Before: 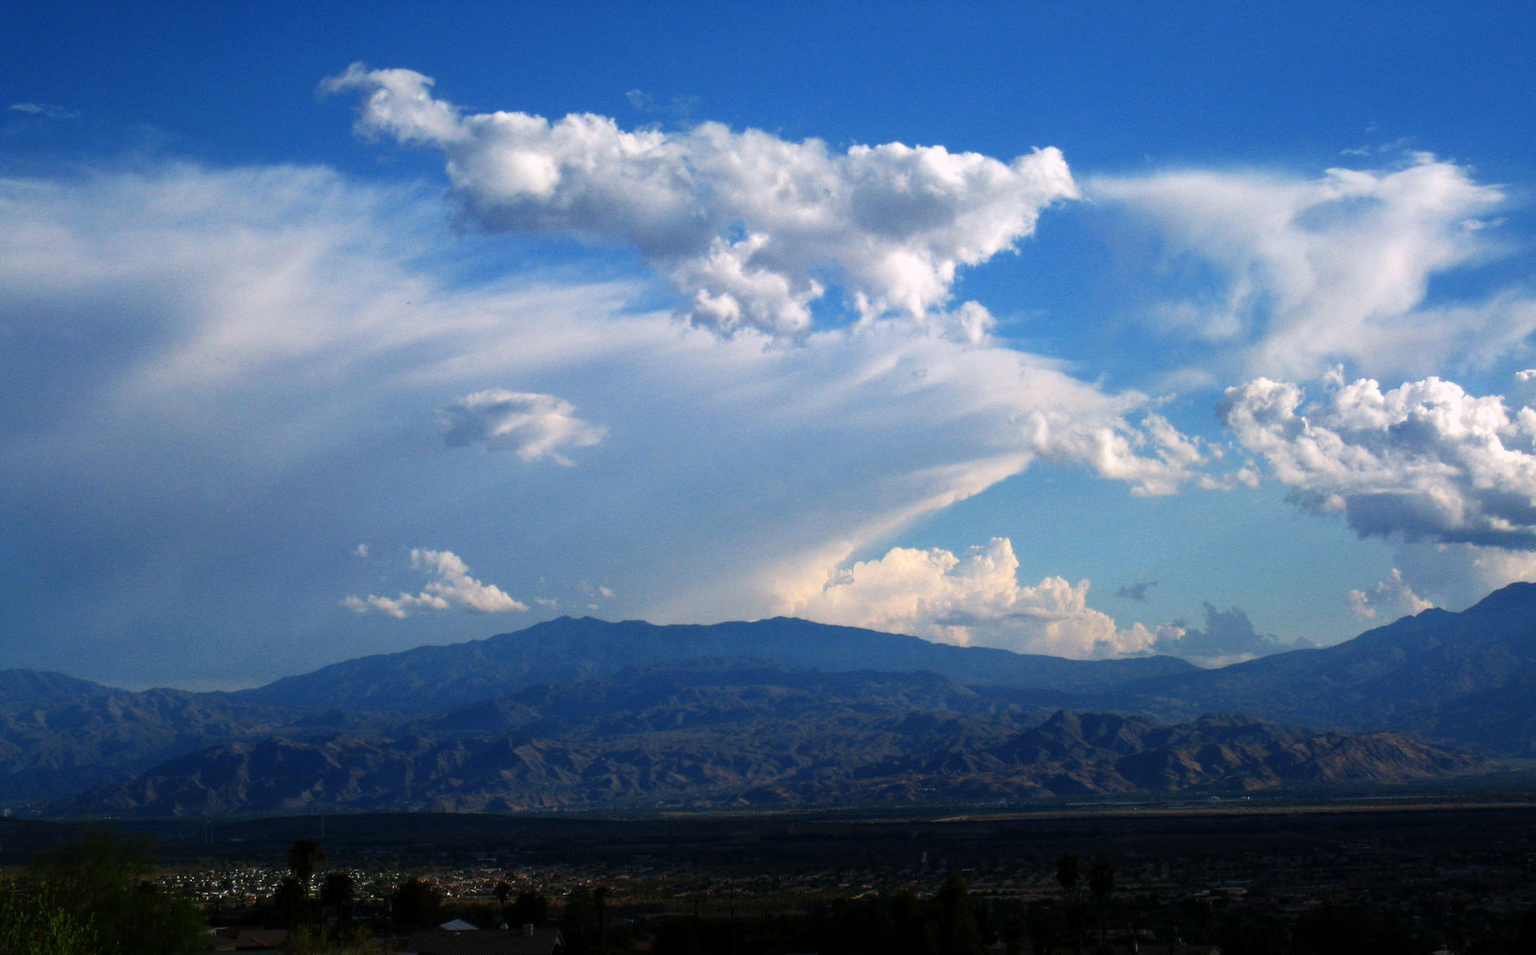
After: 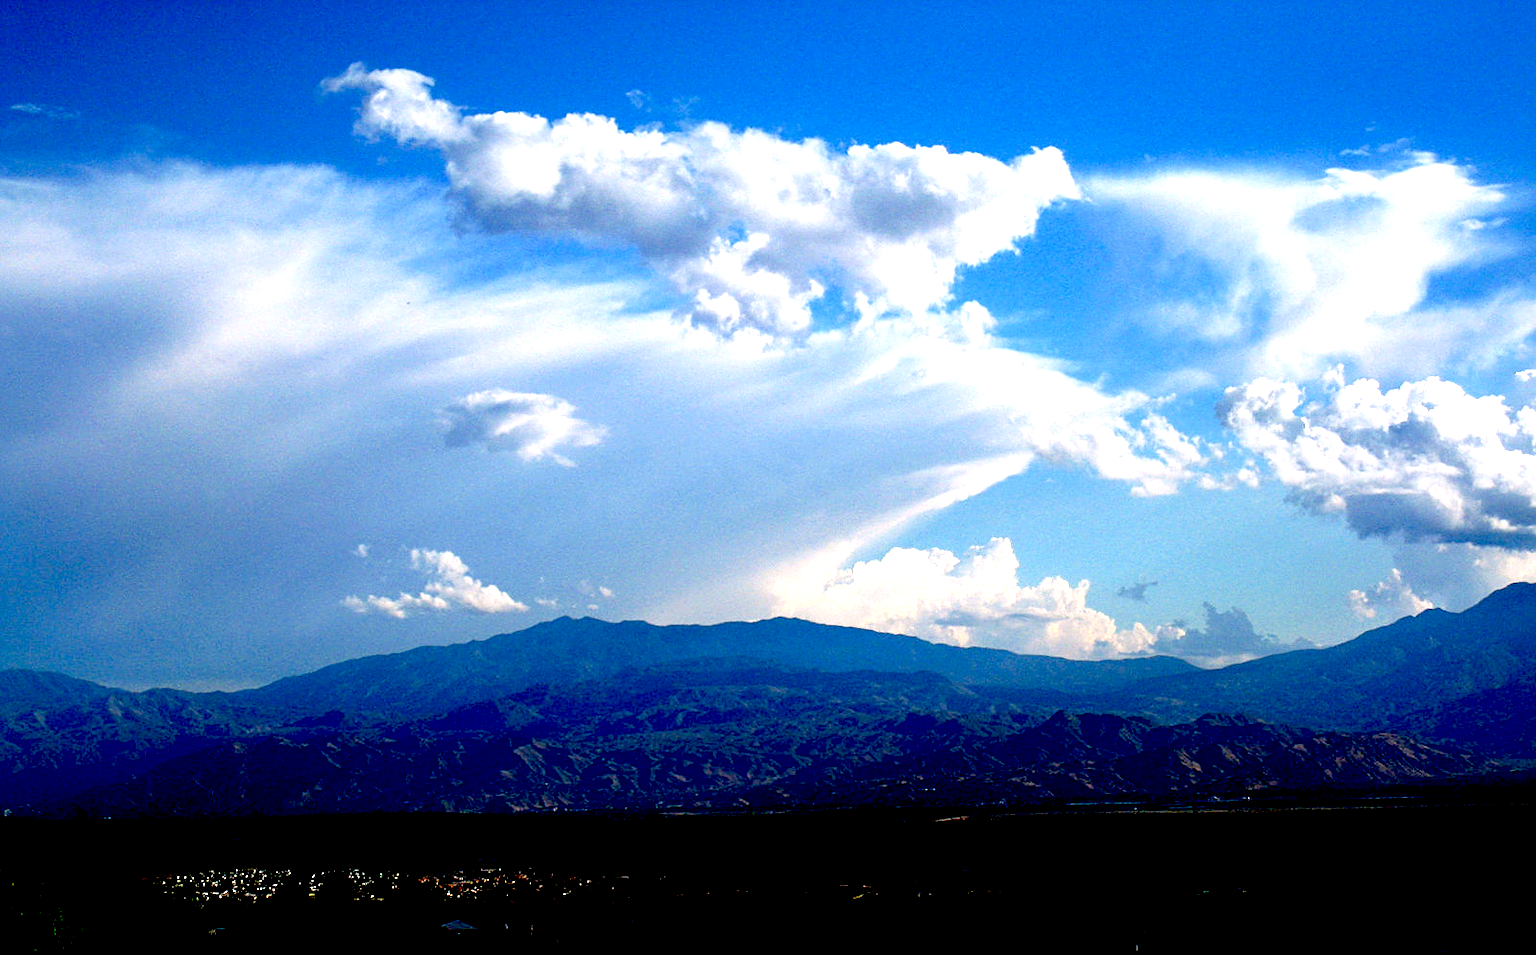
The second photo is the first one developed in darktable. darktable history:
sharpen: on, module defaults
exposure: black level correction 0.035, exposure 0.9 EV, compensate highlight preservation false
